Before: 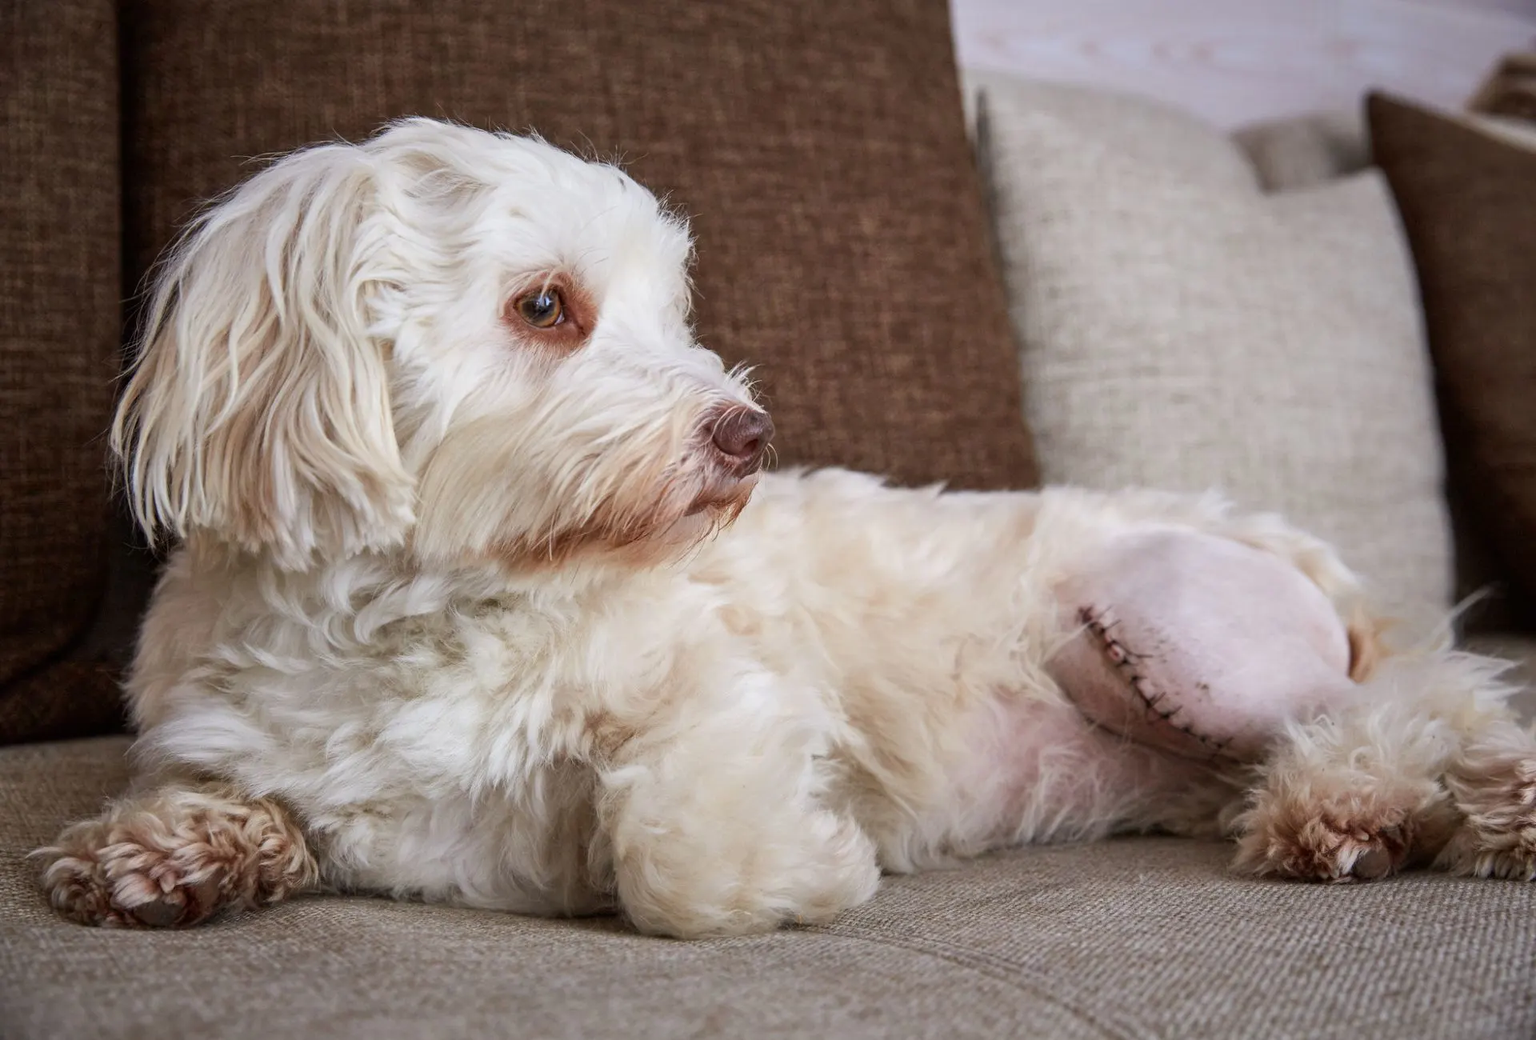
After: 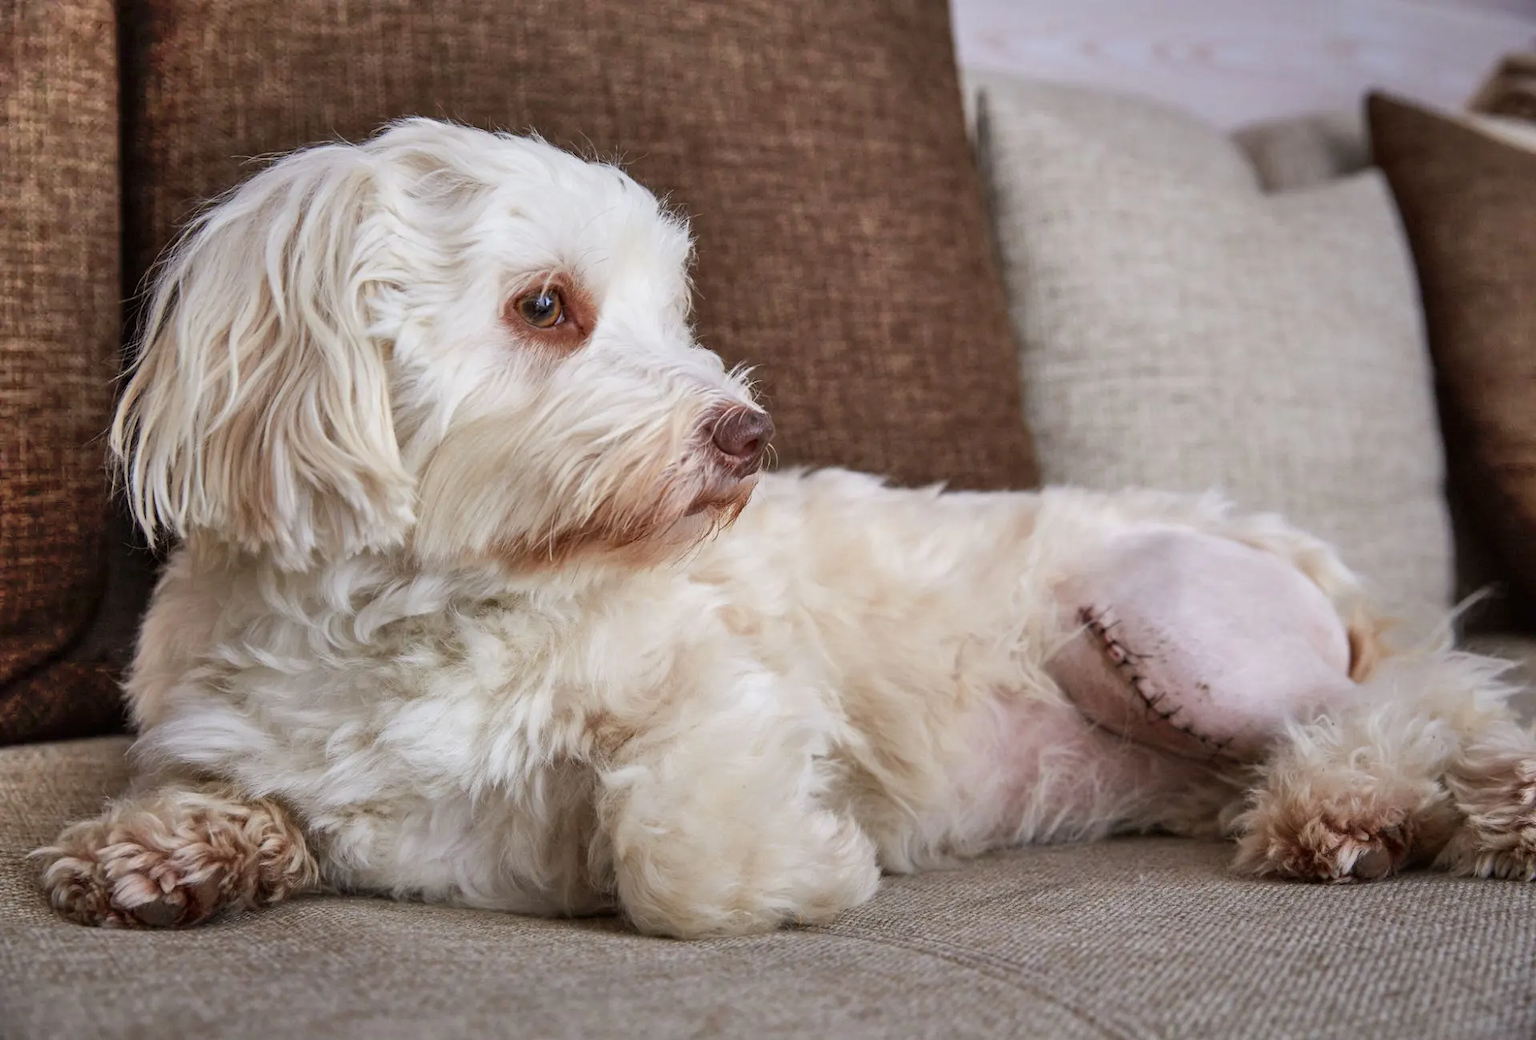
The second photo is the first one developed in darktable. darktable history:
shadows and highlights: shadows 75.94, highlights -23.42, soften with gaussian
